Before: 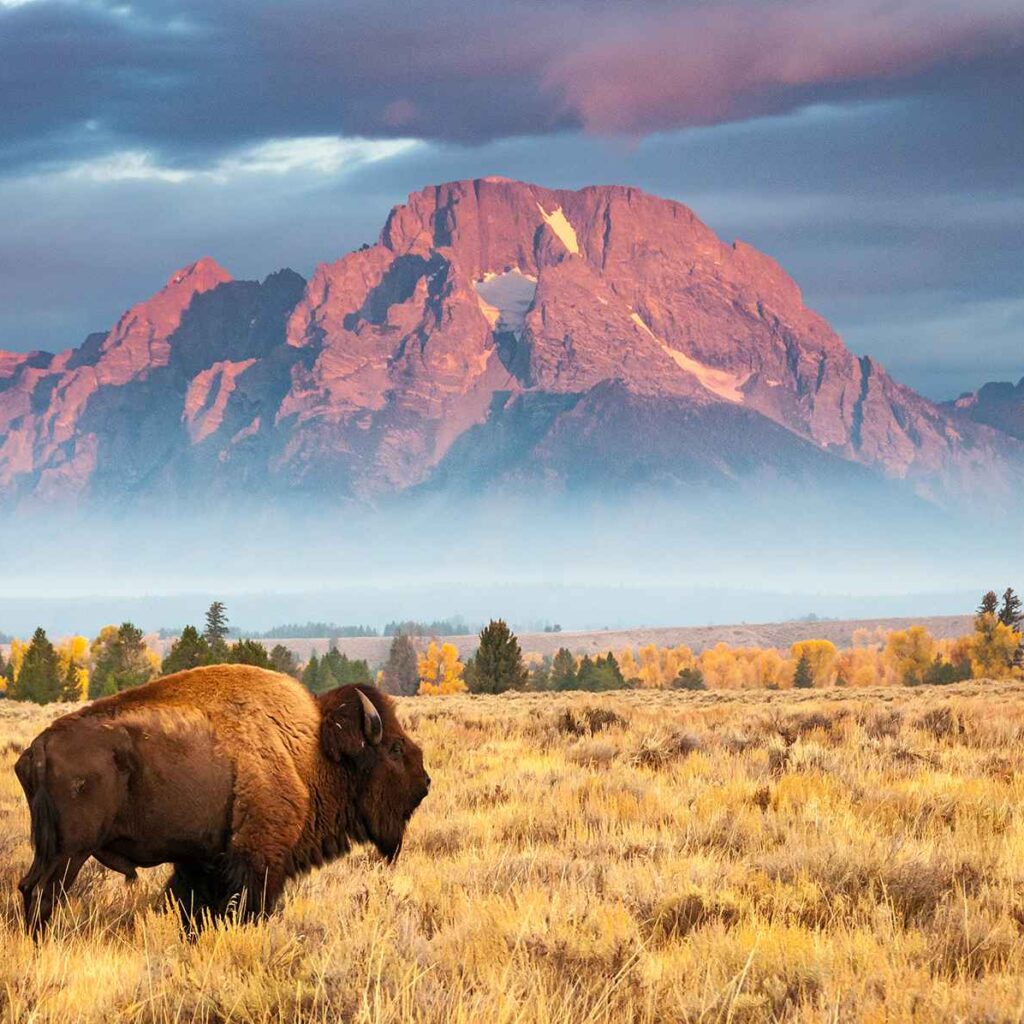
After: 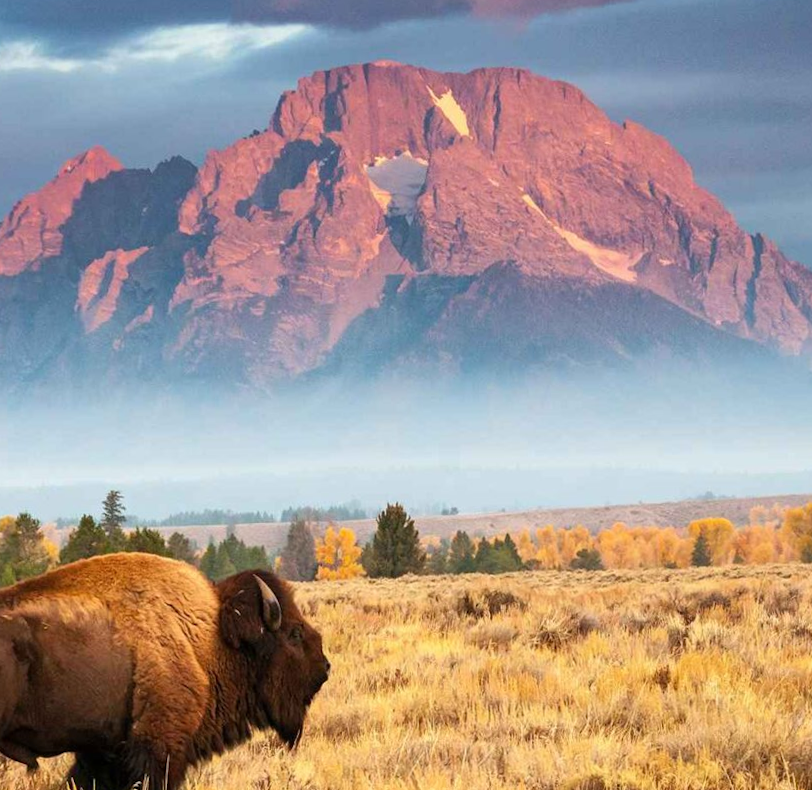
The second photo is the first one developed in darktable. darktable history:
rotate and perspective: rotation -1°, crop left 0.011, crop right 0.989, crop top 0.025, crop bottom 0.975
crop and rotate: left 10.071%, top 10.071%, right 10.02%, bottom 10.02%
